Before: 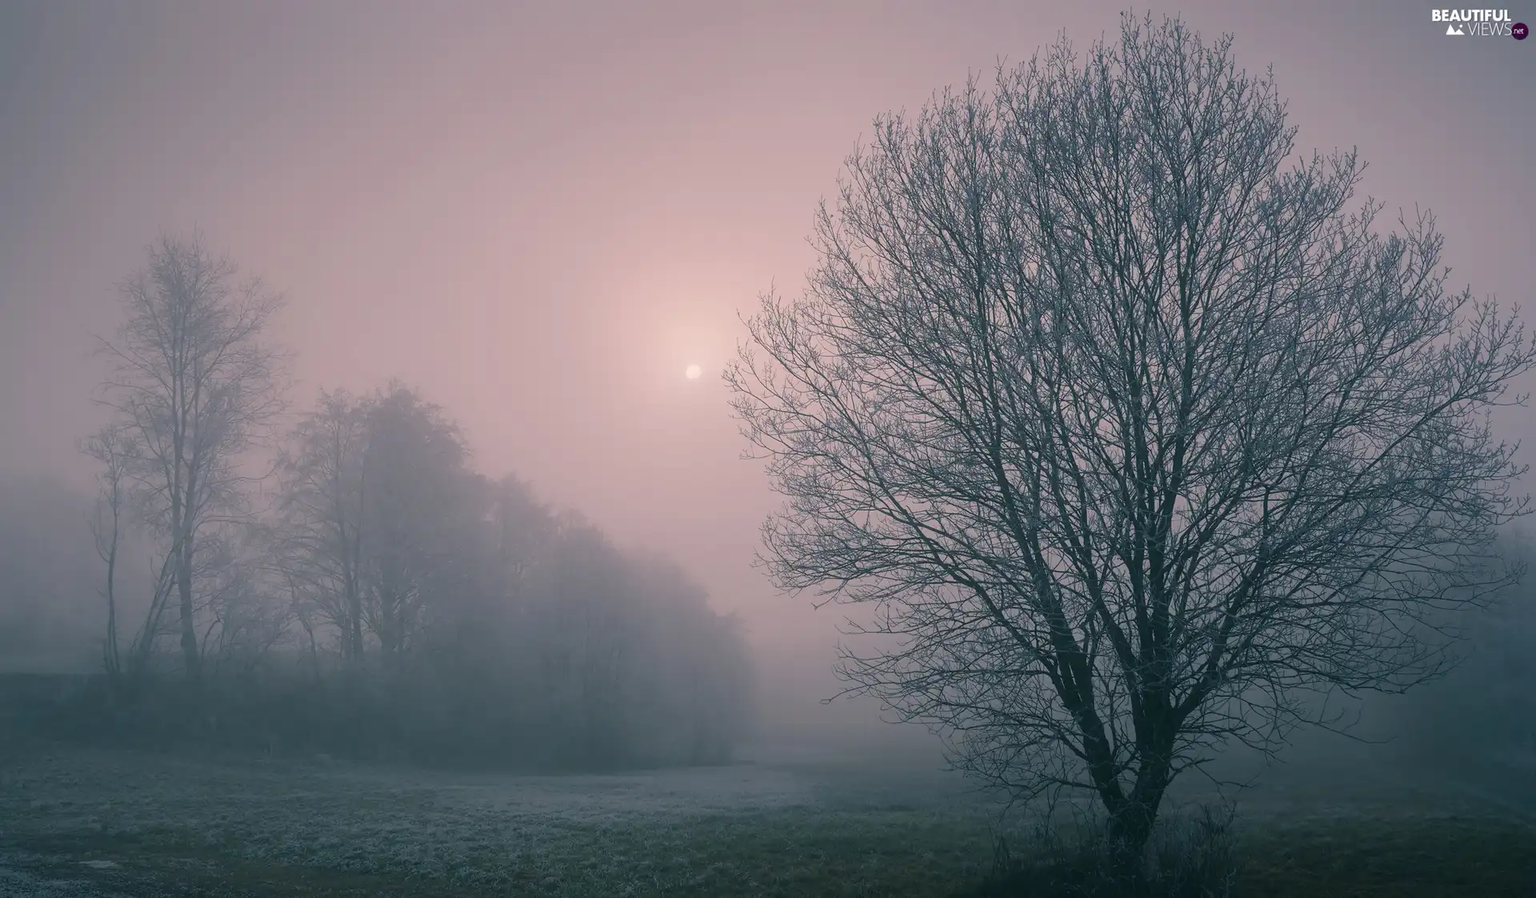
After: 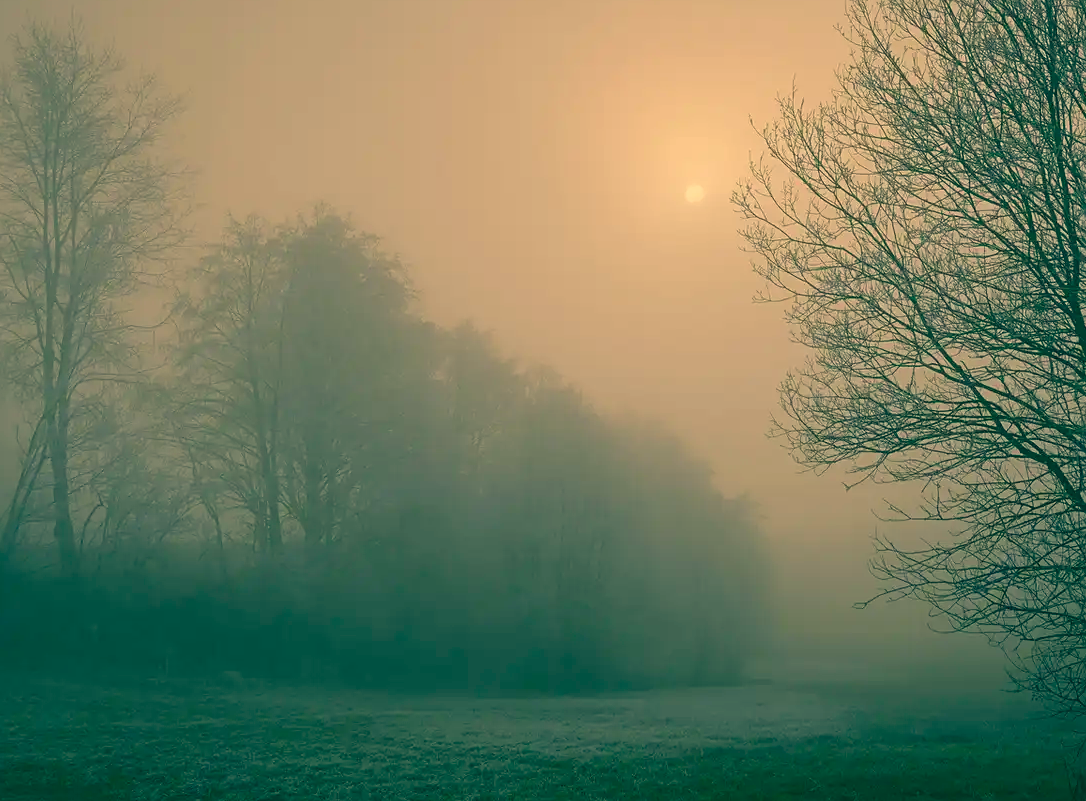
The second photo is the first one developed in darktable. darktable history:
exposure: compensate exposure bias true, compensate highlight preservation false
color correction: highlights a* 5.67, highlights b* 33.3, shadows a* -25.4, shadows b* 3.87
color balance rgb: shadows lift › luminance -9.123%, perceptual saturation grading › global saturation 20%, perceptual saturation grading › highlights -14.225%, perceptual saturation grading › shadows 49.295%, global vibrance 20%
sharpen: amount 0.211
crop: left 8.995%, top 24.174%, right 34.421%, bottom 4.384%
